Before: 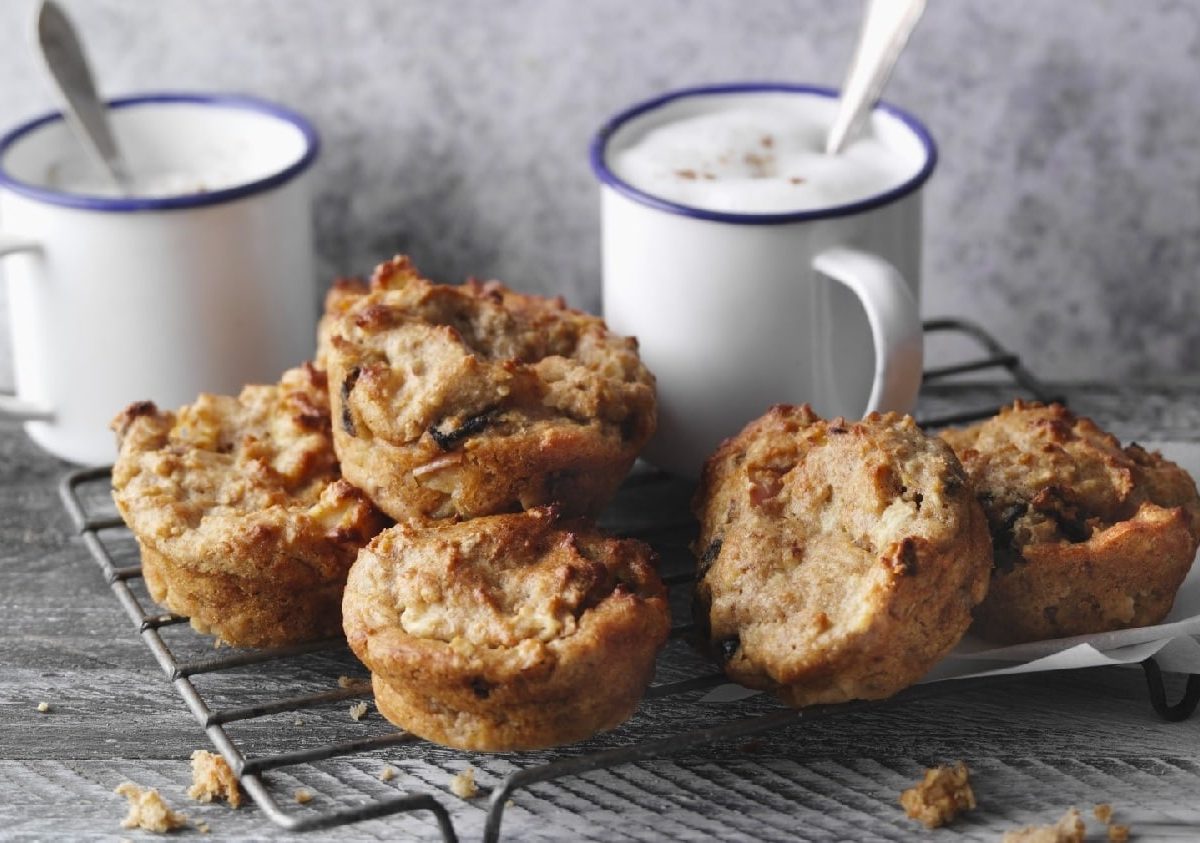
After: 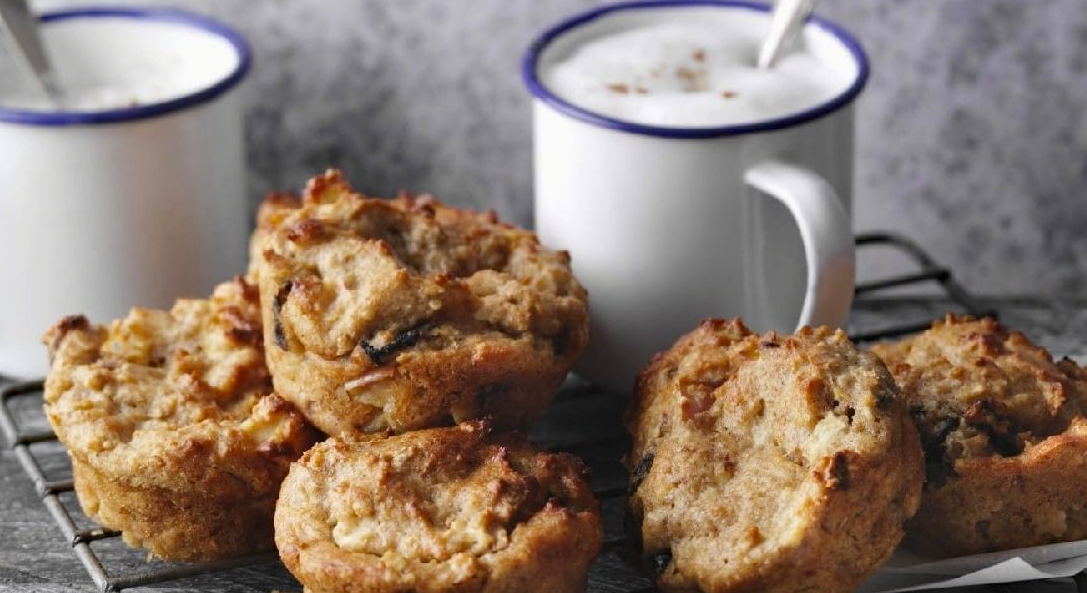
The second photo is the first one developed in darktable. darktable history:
haze removal: compatibility mode true, adaptive false
crop: left 5.715%, top 10.262%, right 3.673%, bottom 19.323%
